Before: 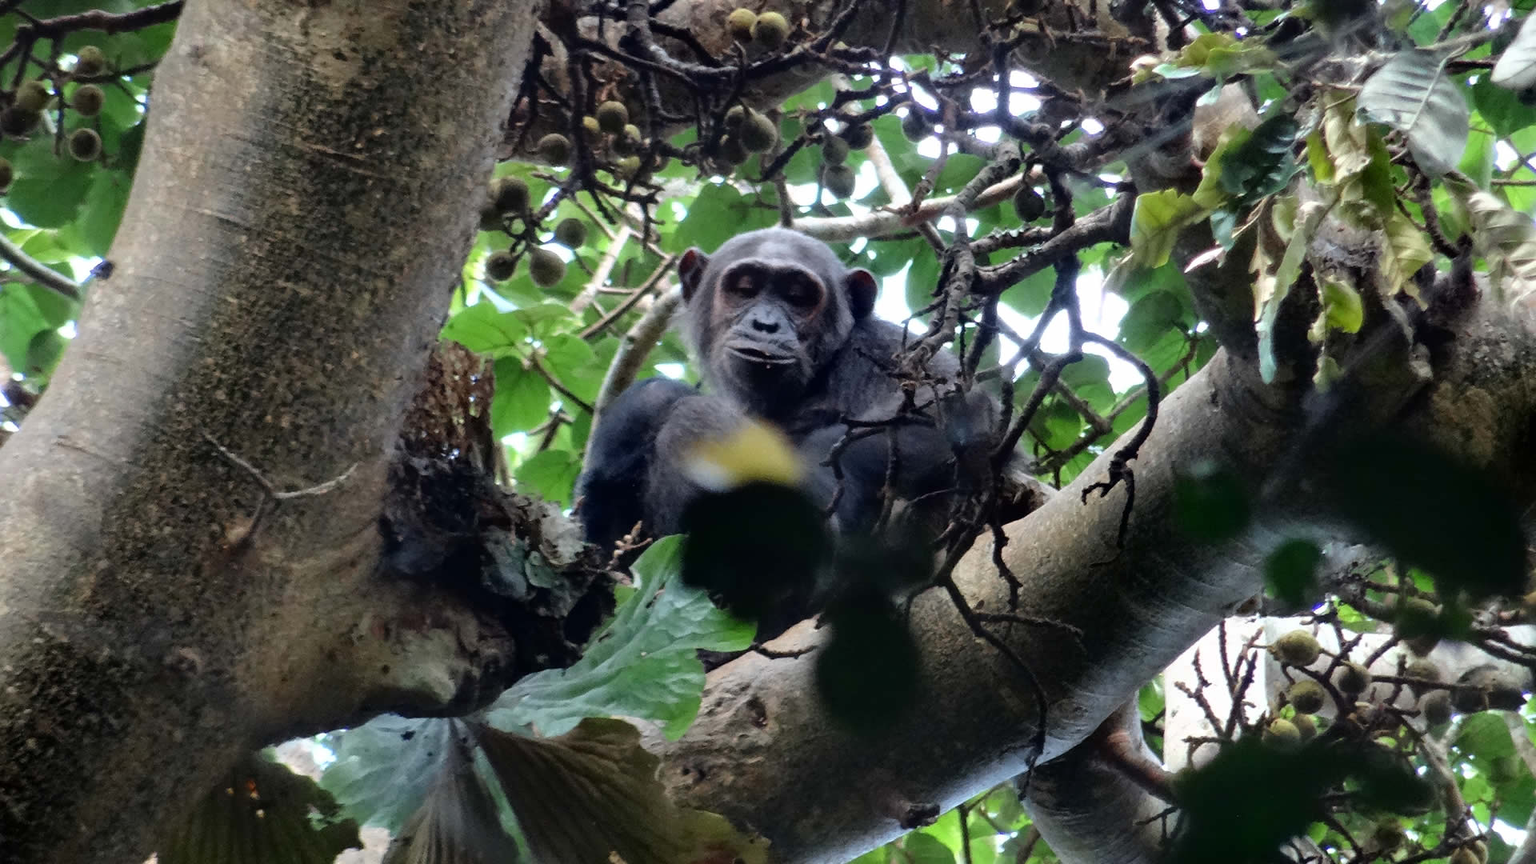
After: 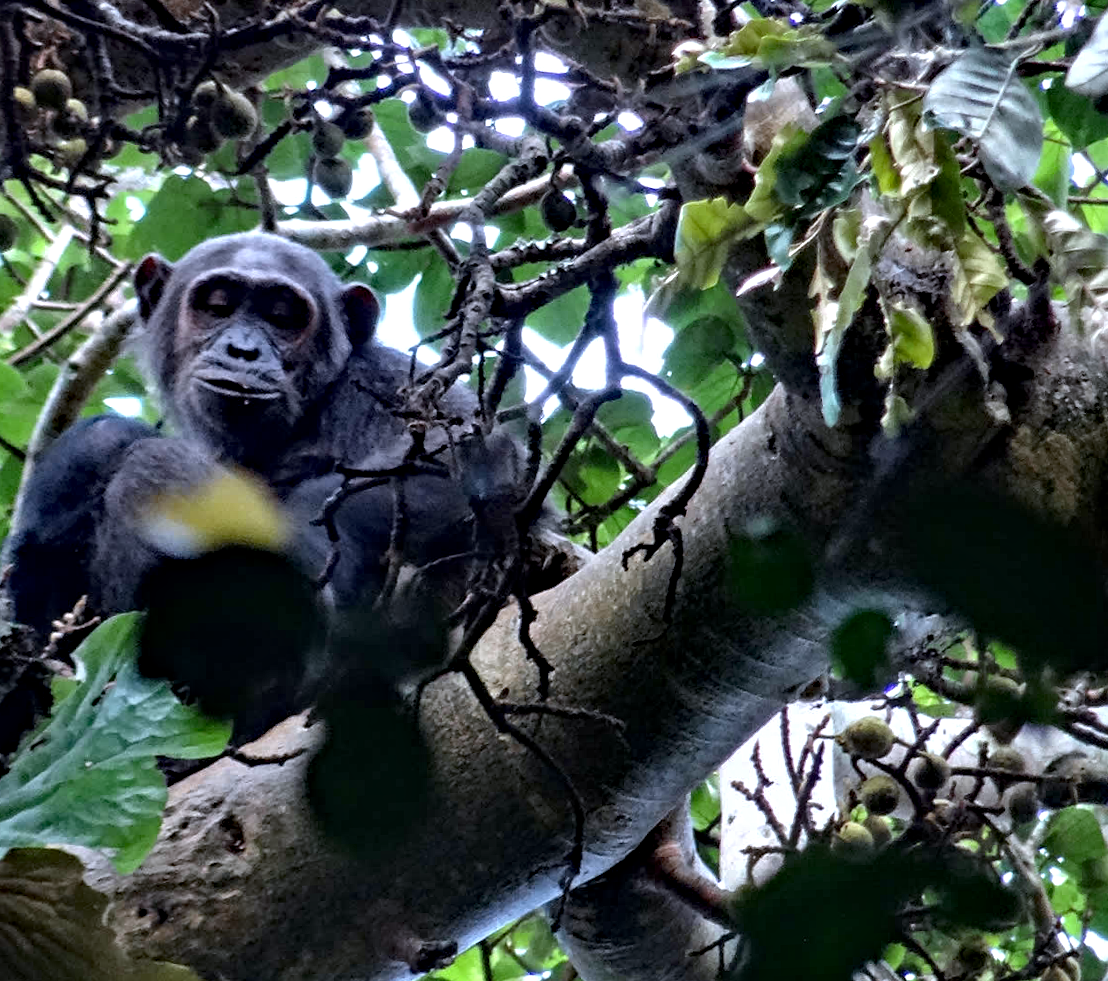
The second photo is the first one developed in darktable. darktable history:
haze removal: strength 0.29, distance 0.25, compatibility mode true, adaptive false
crop: left 41.402%
contrast equalizer: y [[0.51, 0.537, 0.559, 0.574, 0.599, 0.618], [0.5 ×6], [0.5 ×6], [0 ×6], [0 ×6]]
white balance: red 0.967, blue 1.119, emerald 0.756
rotate and perspective: rotation -0.013°, lens shift (vertical) -0.027, lens shift (horizontal) 0.178, crop left 0.016, crop right 0.989, crop top 0.082, crop bottom 0.918
